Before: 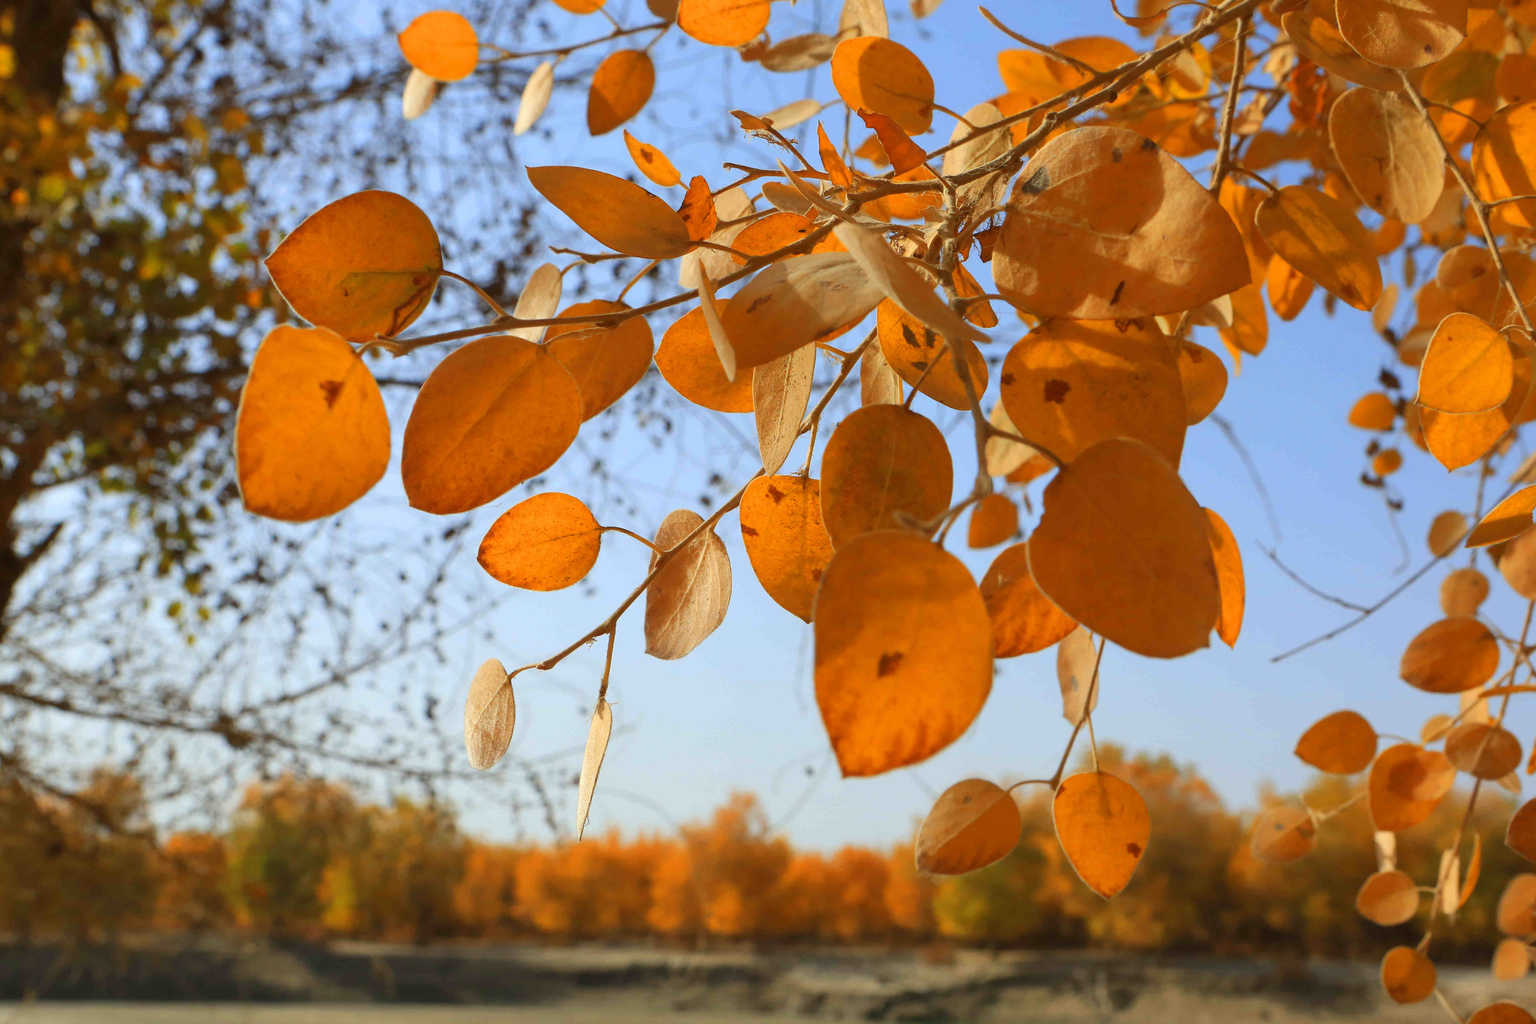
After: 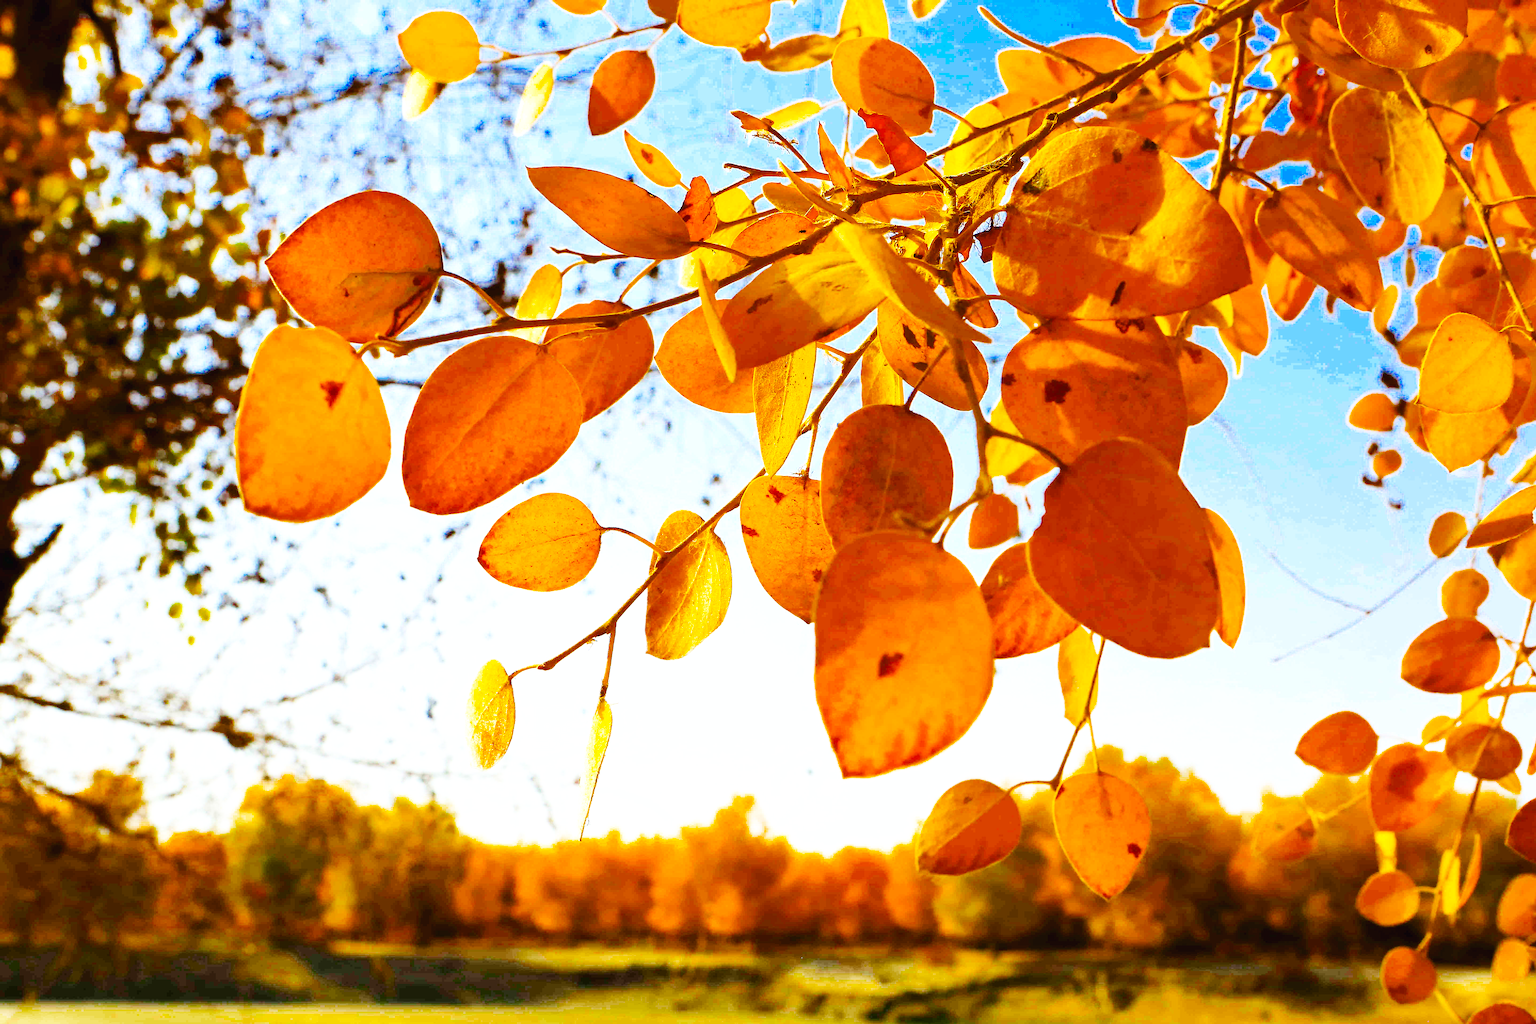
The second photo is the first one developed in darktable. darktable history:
base curve: curves: ch0 [(0, 0.003) (0.001, 0.002) (0.006, 0.004) (0.02, 0.022) (0.048, 0.086) (0.094, 0.234) (0.162, 0.431) (0.258, 0.629) (0.385, 0.8) (0.548, 0.918) (0.751, 0.988) (1, 1)], preserve colors none
color balance rgb: global offset › luminance -0.505%, perceptual saturation grading › global saturation 74.149%, perceptual saturation grading › shadows -30.915%, perceptual brilliance grading › global brilliance -5.75%, perceptual brilliance grading › highlights 24.051%, perceptual brilliance grading › mid-tones 7.346%, perceptual brilliance grading › shadows -4.759%, saturation formula JzAzBz (2021)
sharpen: radius 1.402, amount 1.239, threshold 0.649
exposure: black level correction 0.003, exposure 0.387 EV, compensate highlight preservation false
